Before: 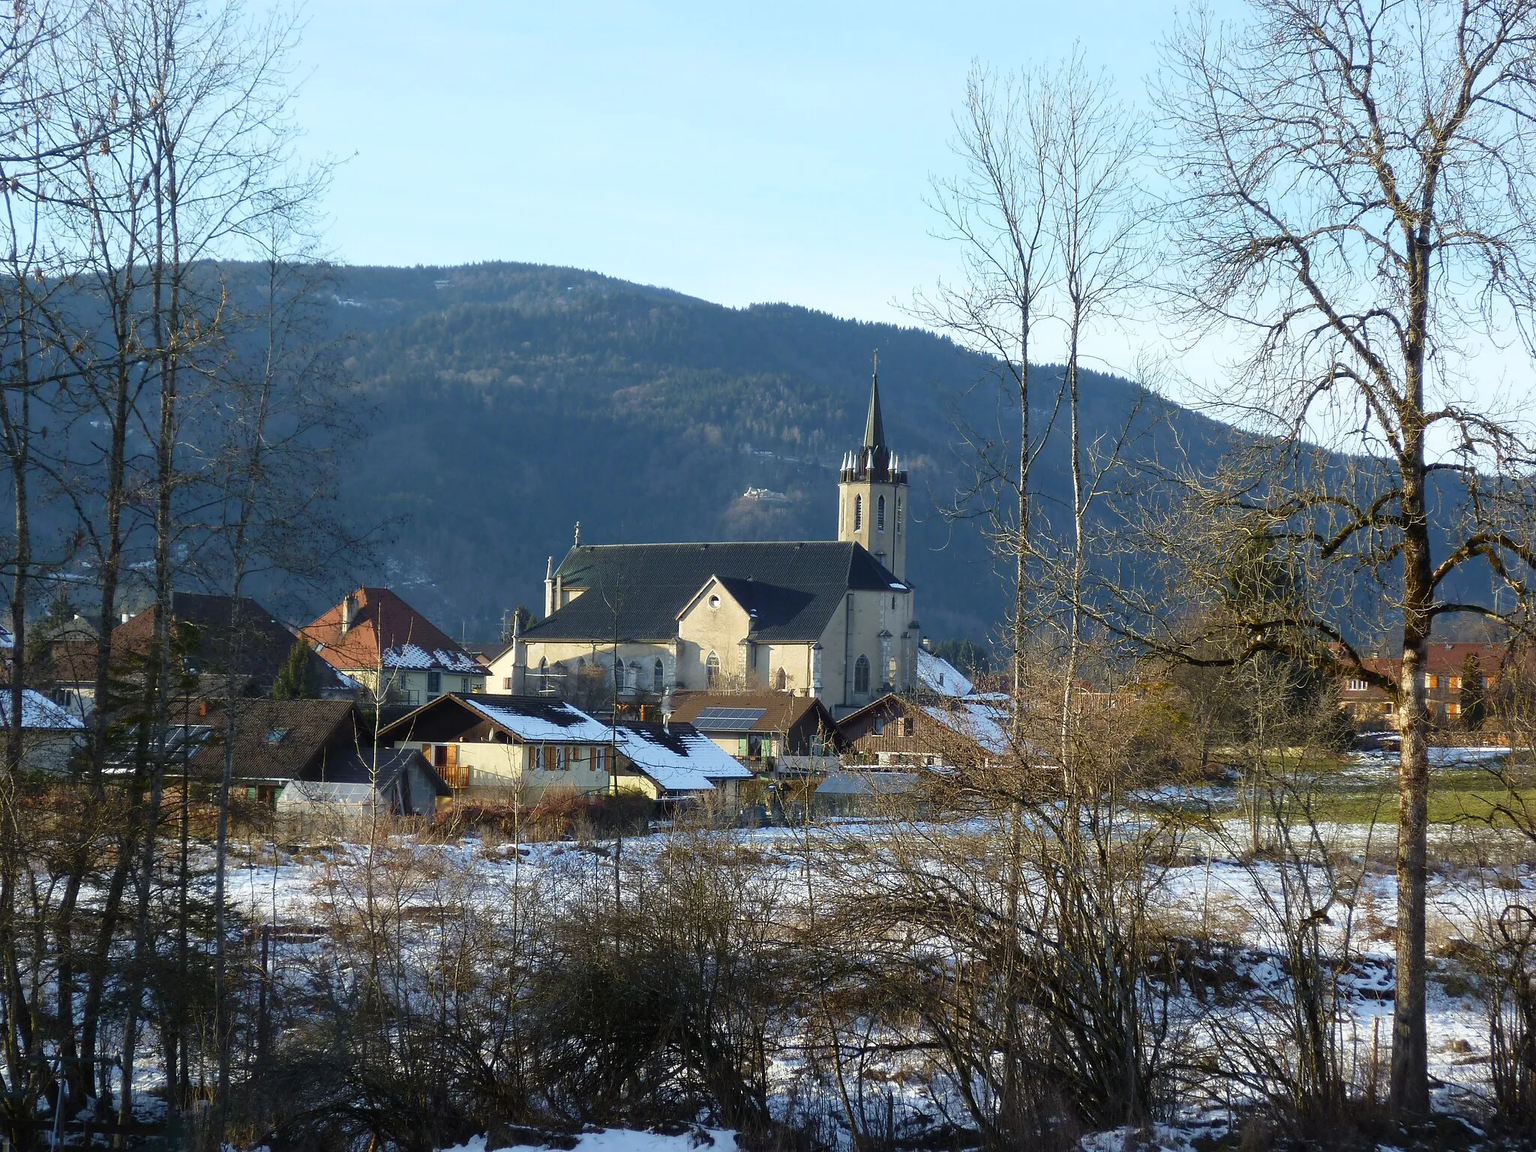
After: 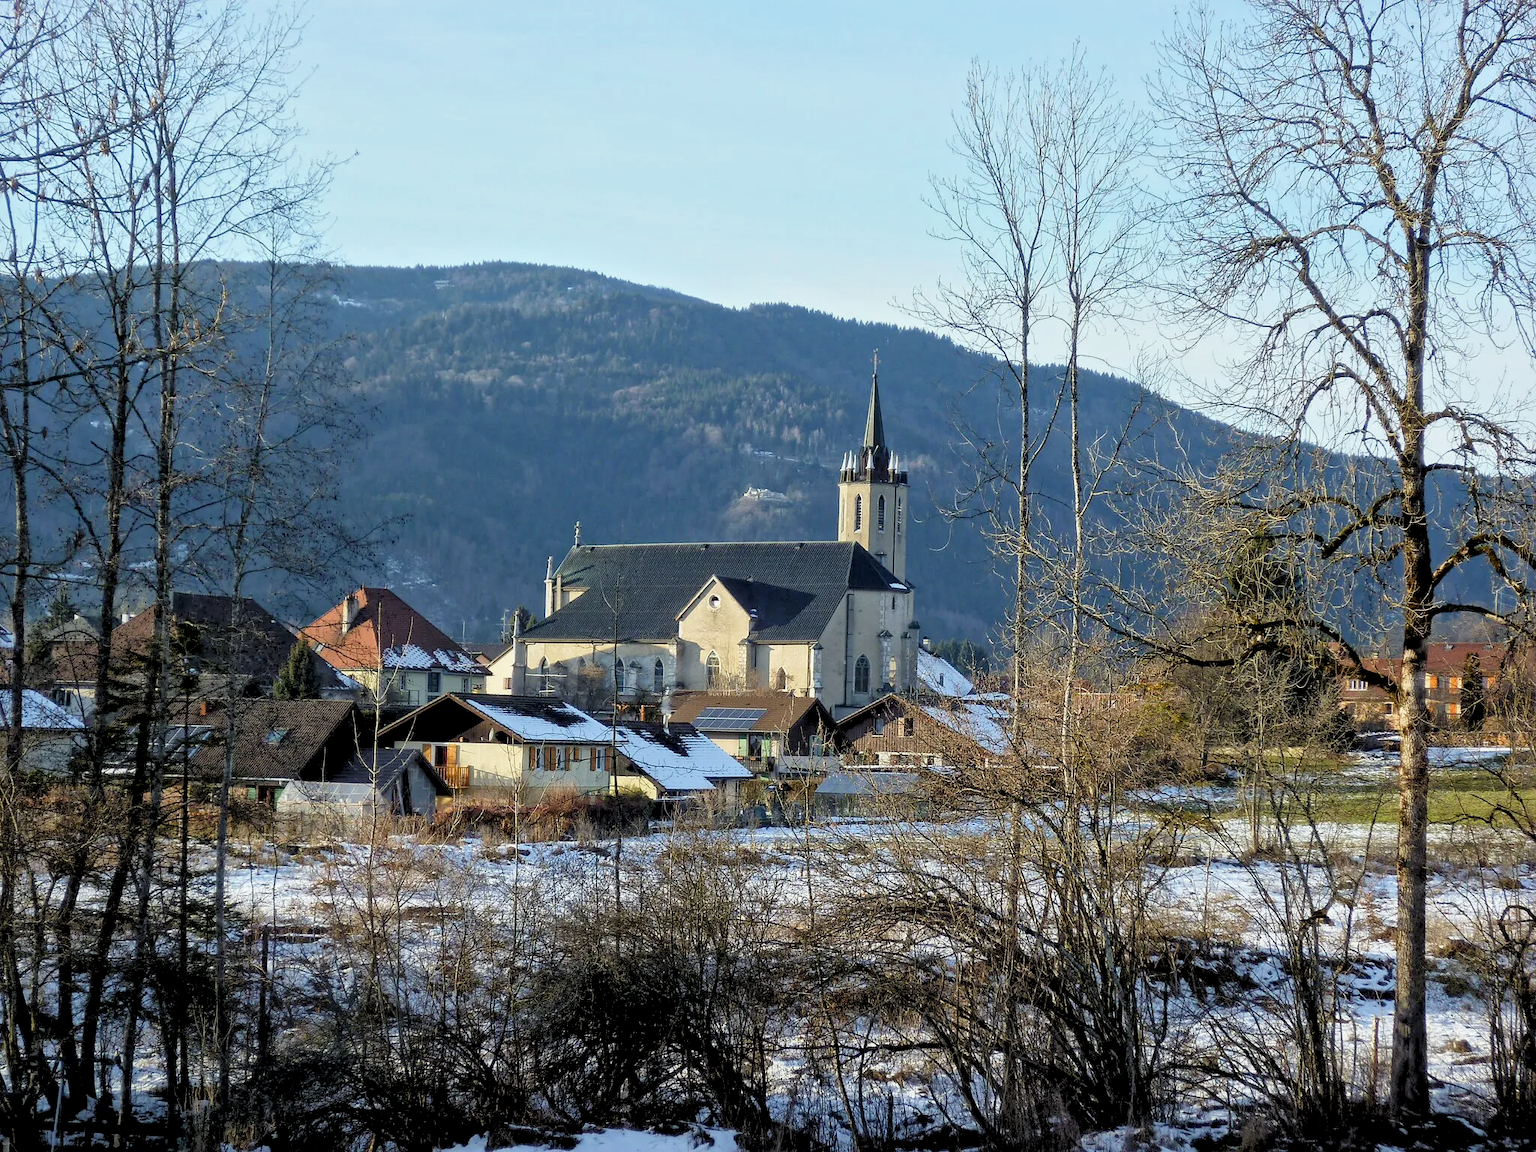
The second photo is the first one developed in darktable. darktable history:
rgb levels: preserve colors sum RGB, levels [[0.038, 0.433, 0.934], [0, 0.5, 1], [0, 0.5, 1]]
local contrast: mode bilateral grid, contrast 20, coarseness 19, detail 163%, midtone range 0.2
tone equalizer: on, module defaults
